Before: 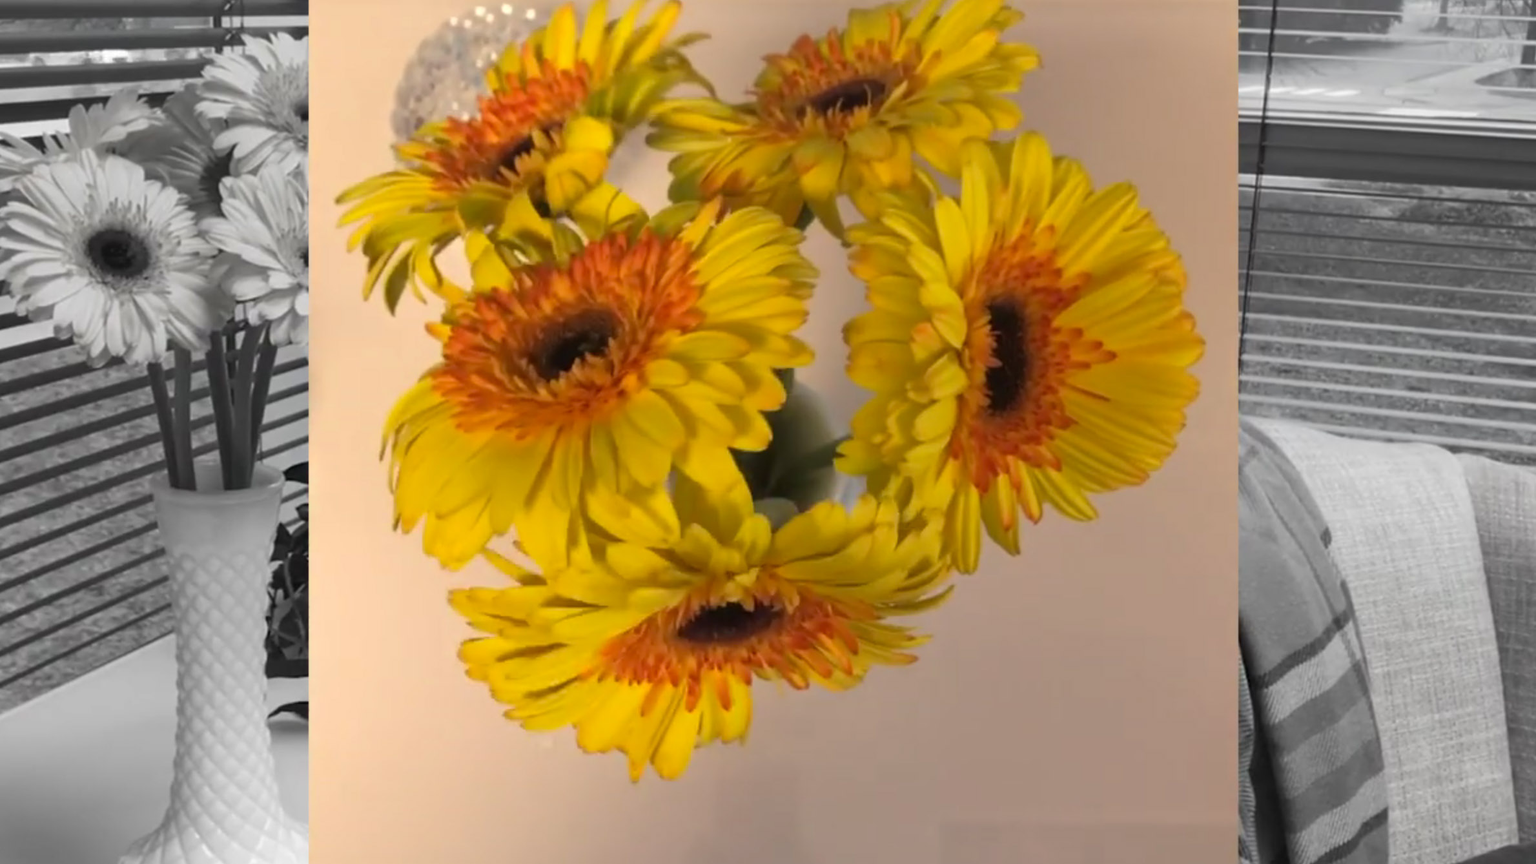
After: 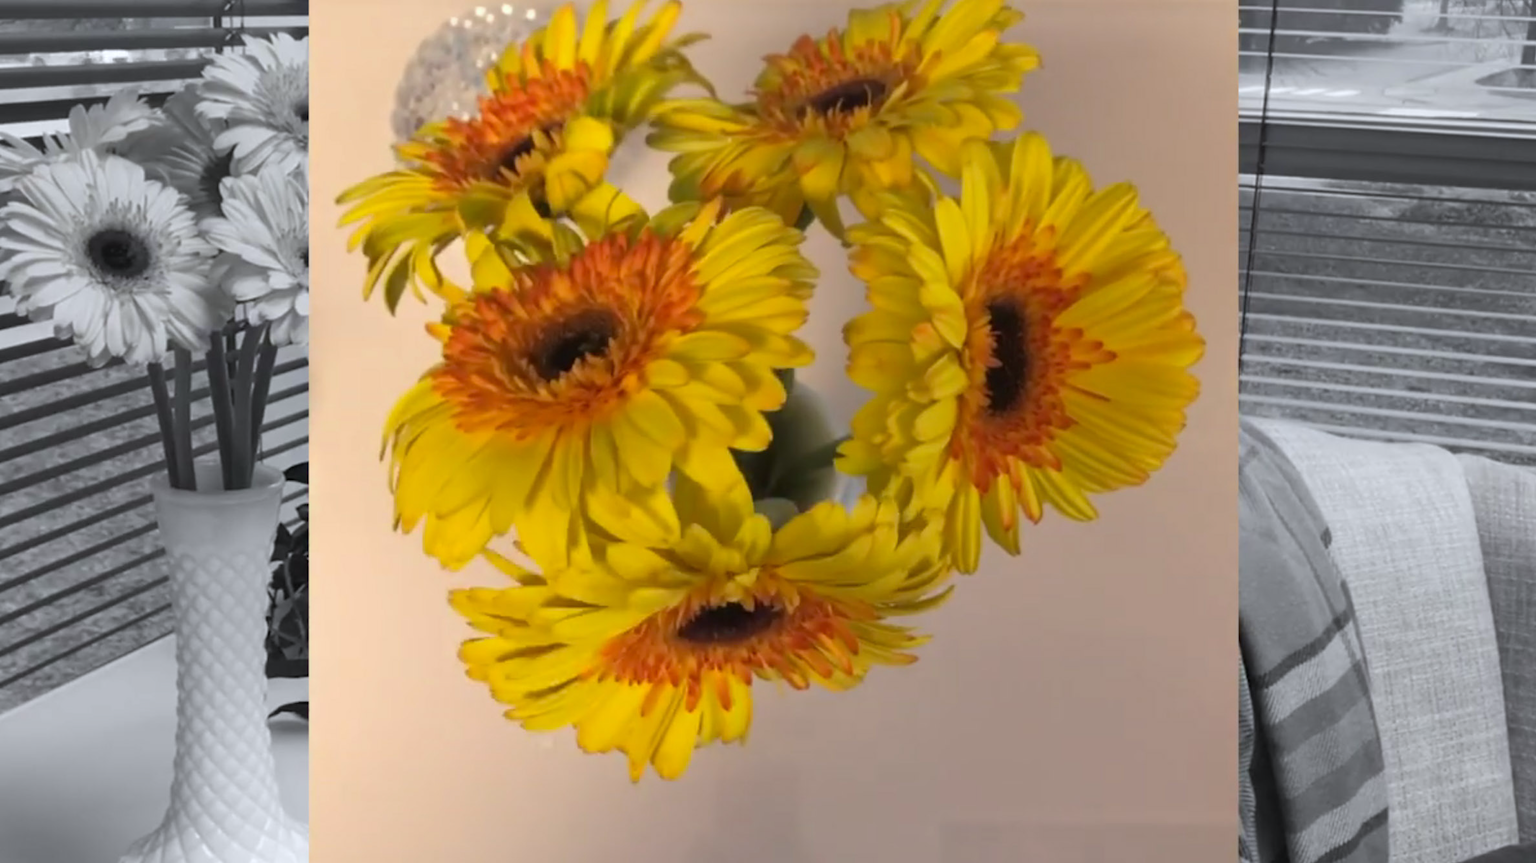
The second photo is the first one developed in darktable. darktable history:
exposure: compensate highlight preservation false
white balance: red 0.976, blue 1.04
